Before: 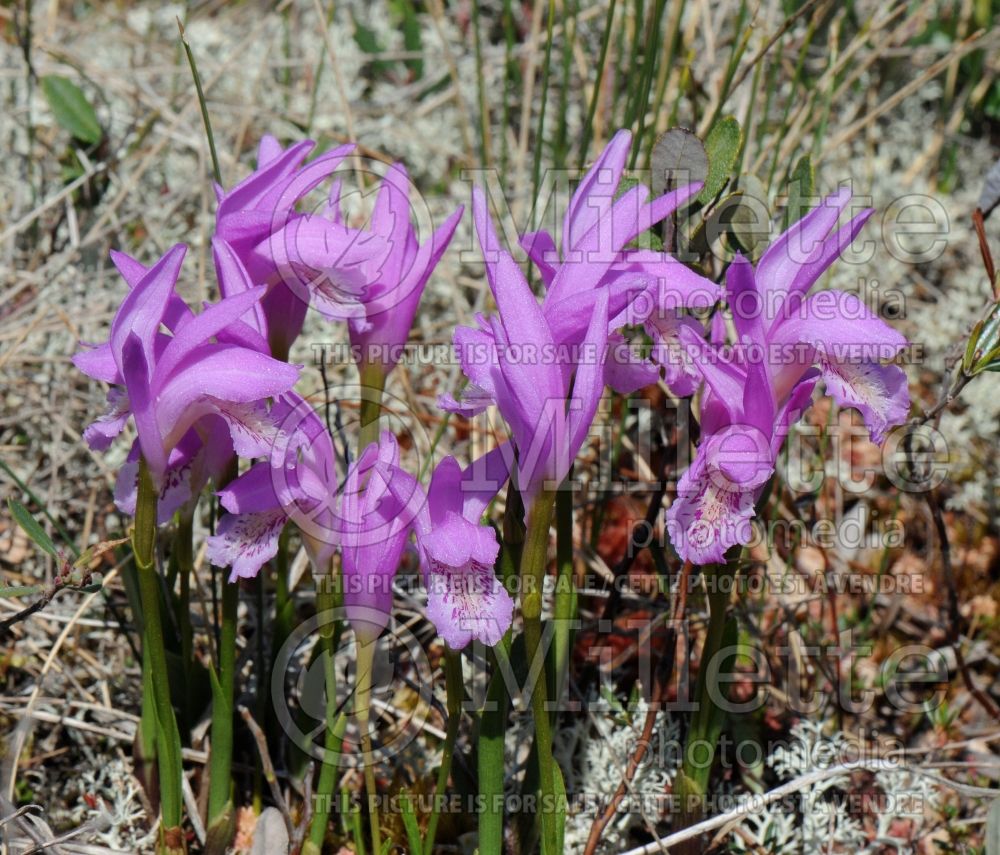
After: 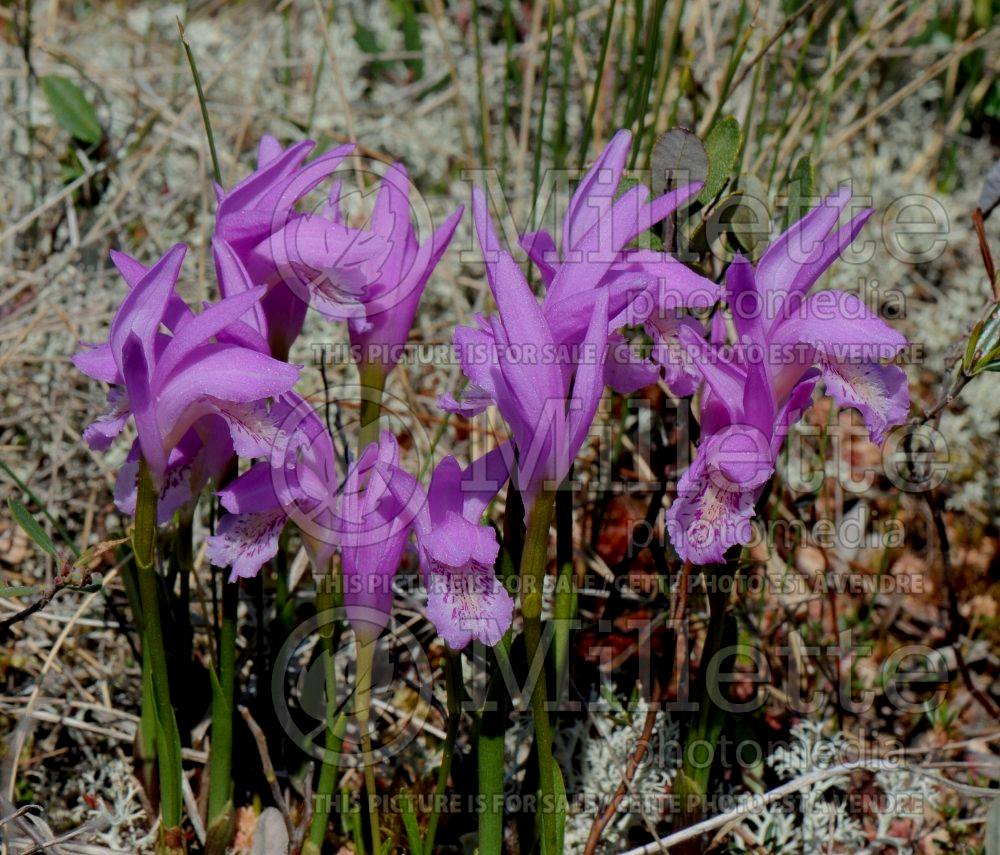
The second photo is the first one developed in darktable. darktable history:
exposure: black level correction 0.011, exposure -0.478 EV, compensate highlight preservation false
velvia: strength 15%
